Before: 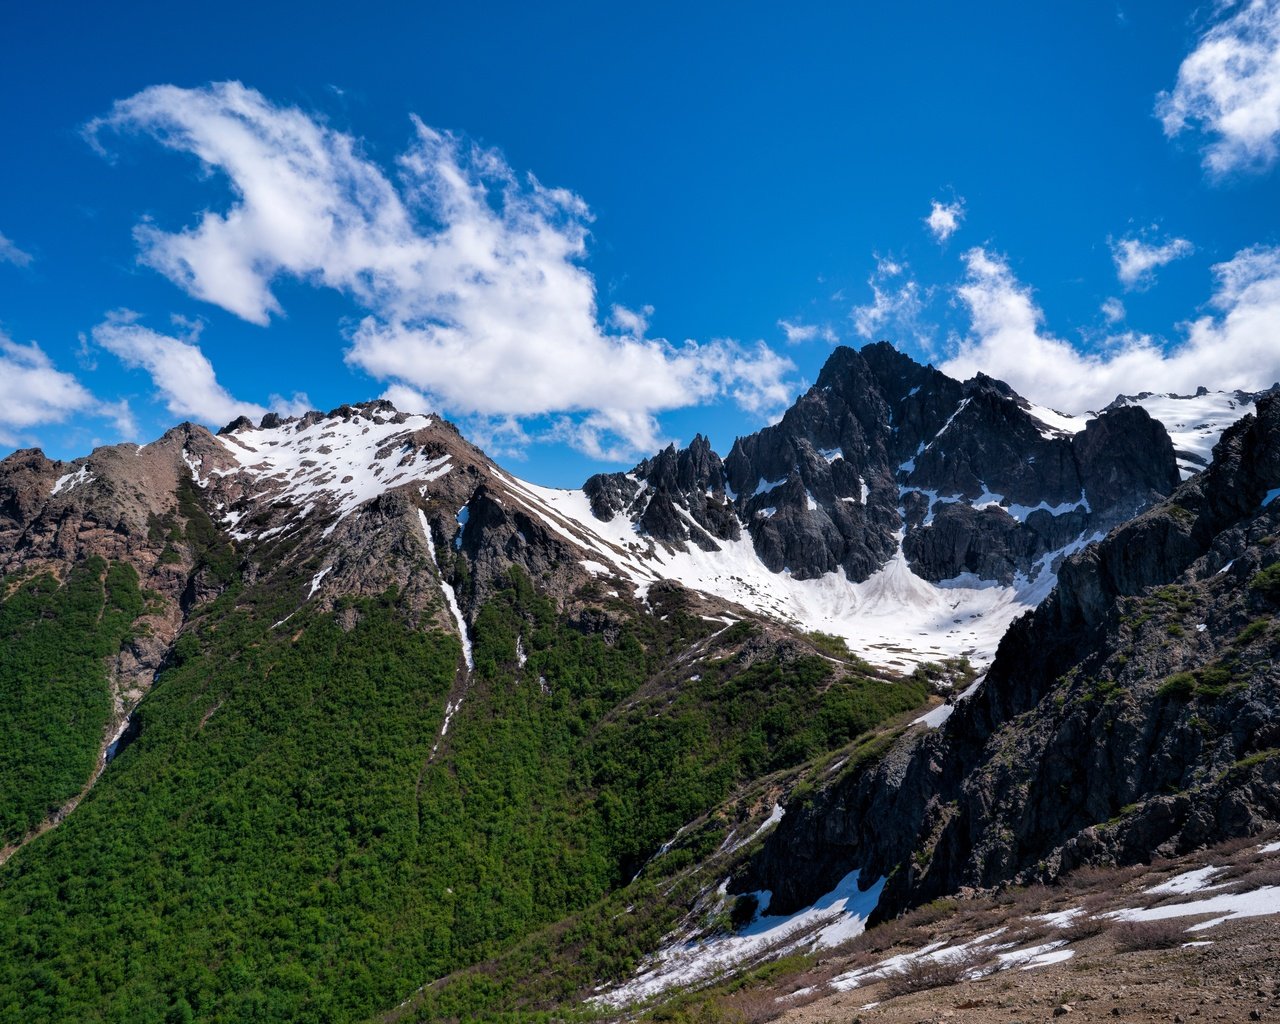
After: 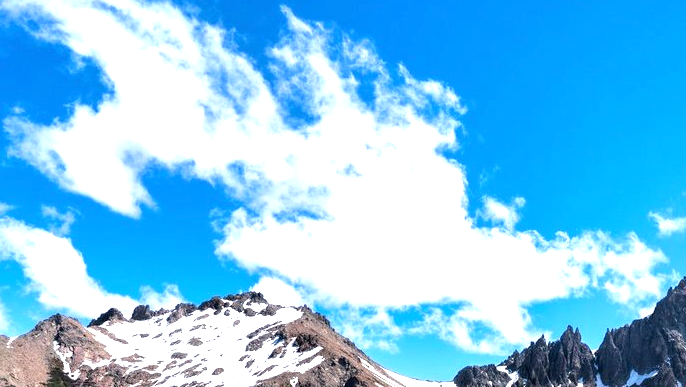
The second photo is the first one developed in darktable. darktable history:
shadows and highlights: shadows 30.86, highlights 0, soften with gaussian
exposure: exposure 1.25 EV, compensate exposure bias true, compensate highlight preservation false
crop: left 10.121%, top 10.631%, right 36.218%, bottom 51.526%
